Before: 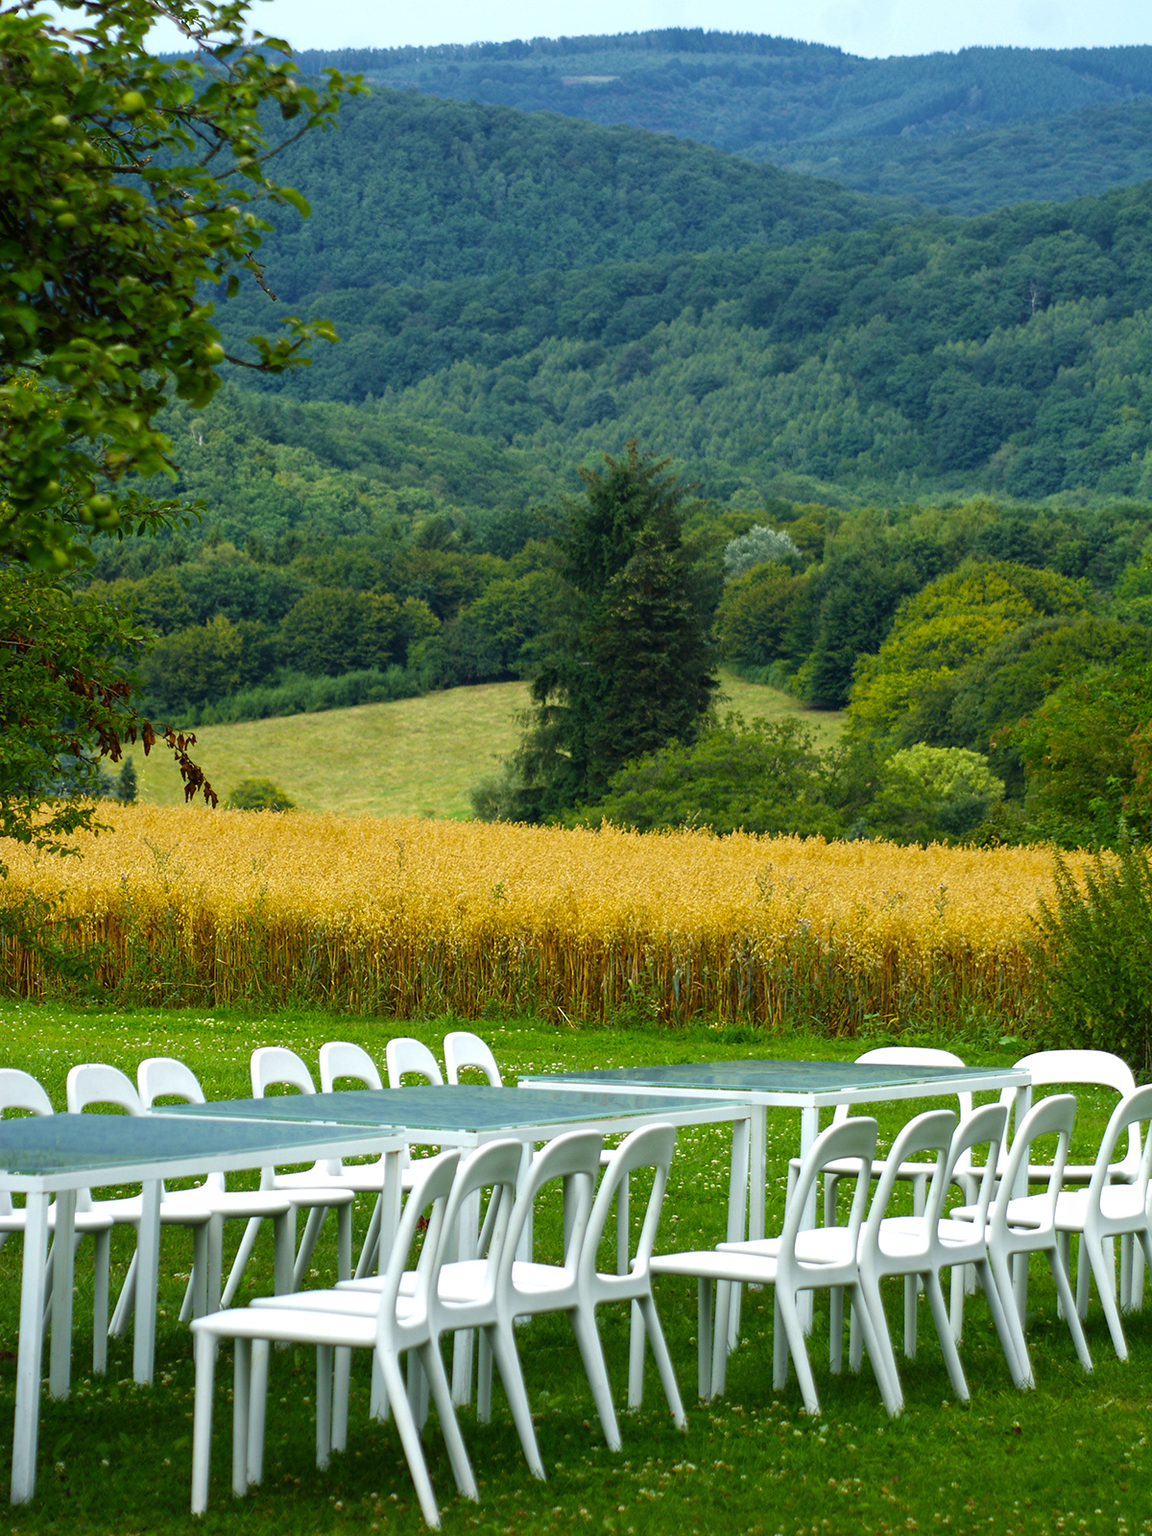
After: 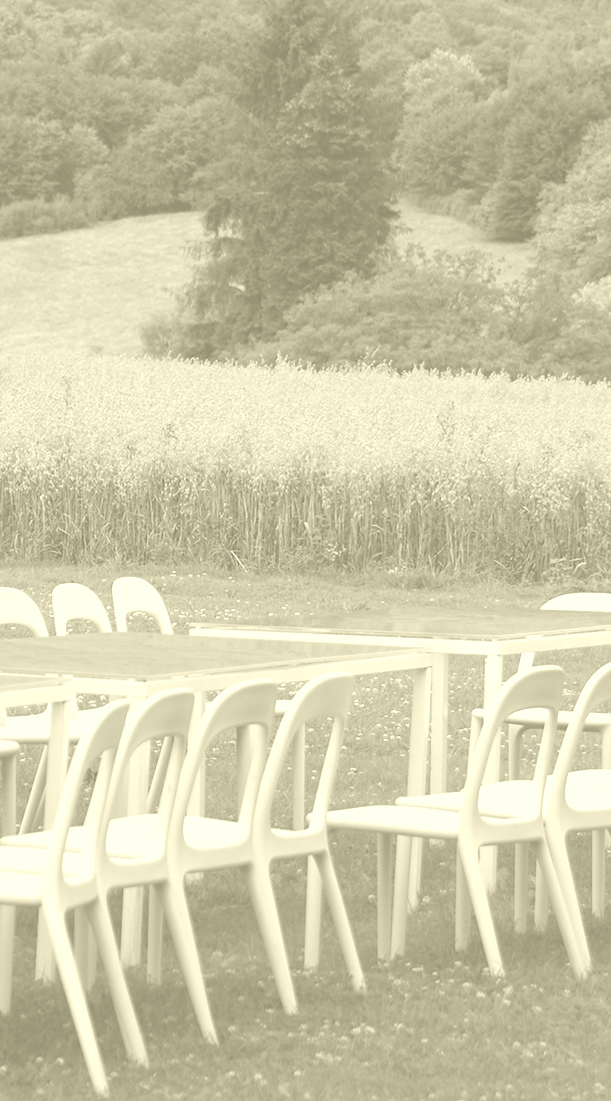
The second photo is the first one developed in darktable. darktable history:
color correction: highlights a* 15.46, highlights b* -20.56
crop and rotate: left 29.237%, top 31.152%, right 19.807%
colorize: hue 43.2°, saturation 40%, version 1
